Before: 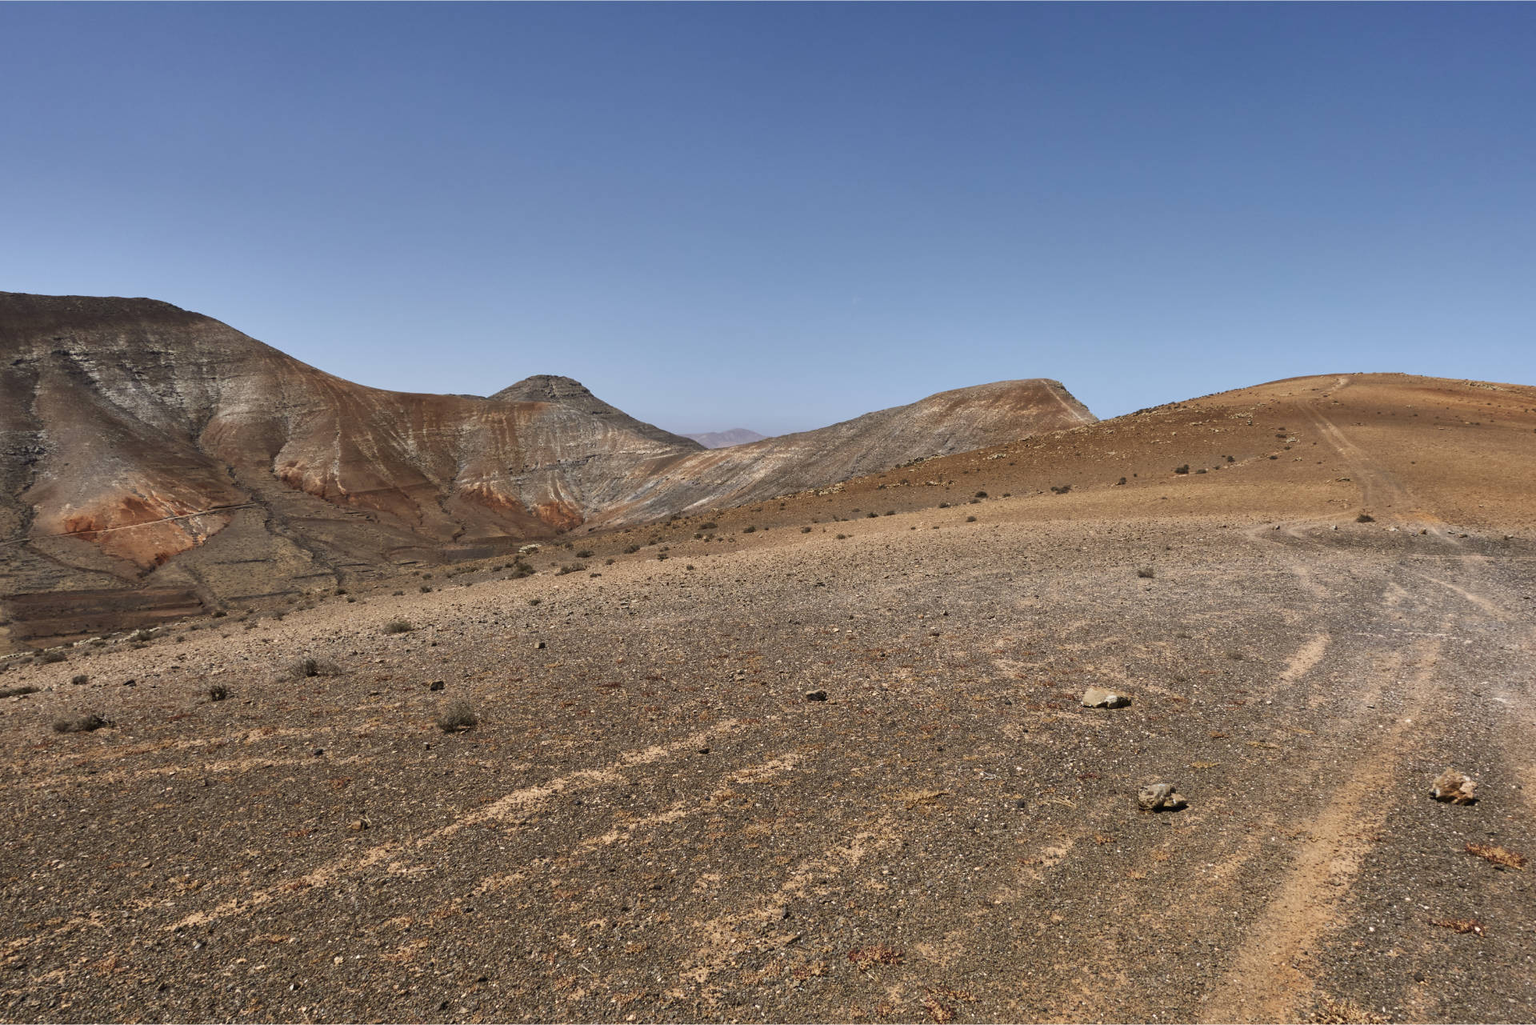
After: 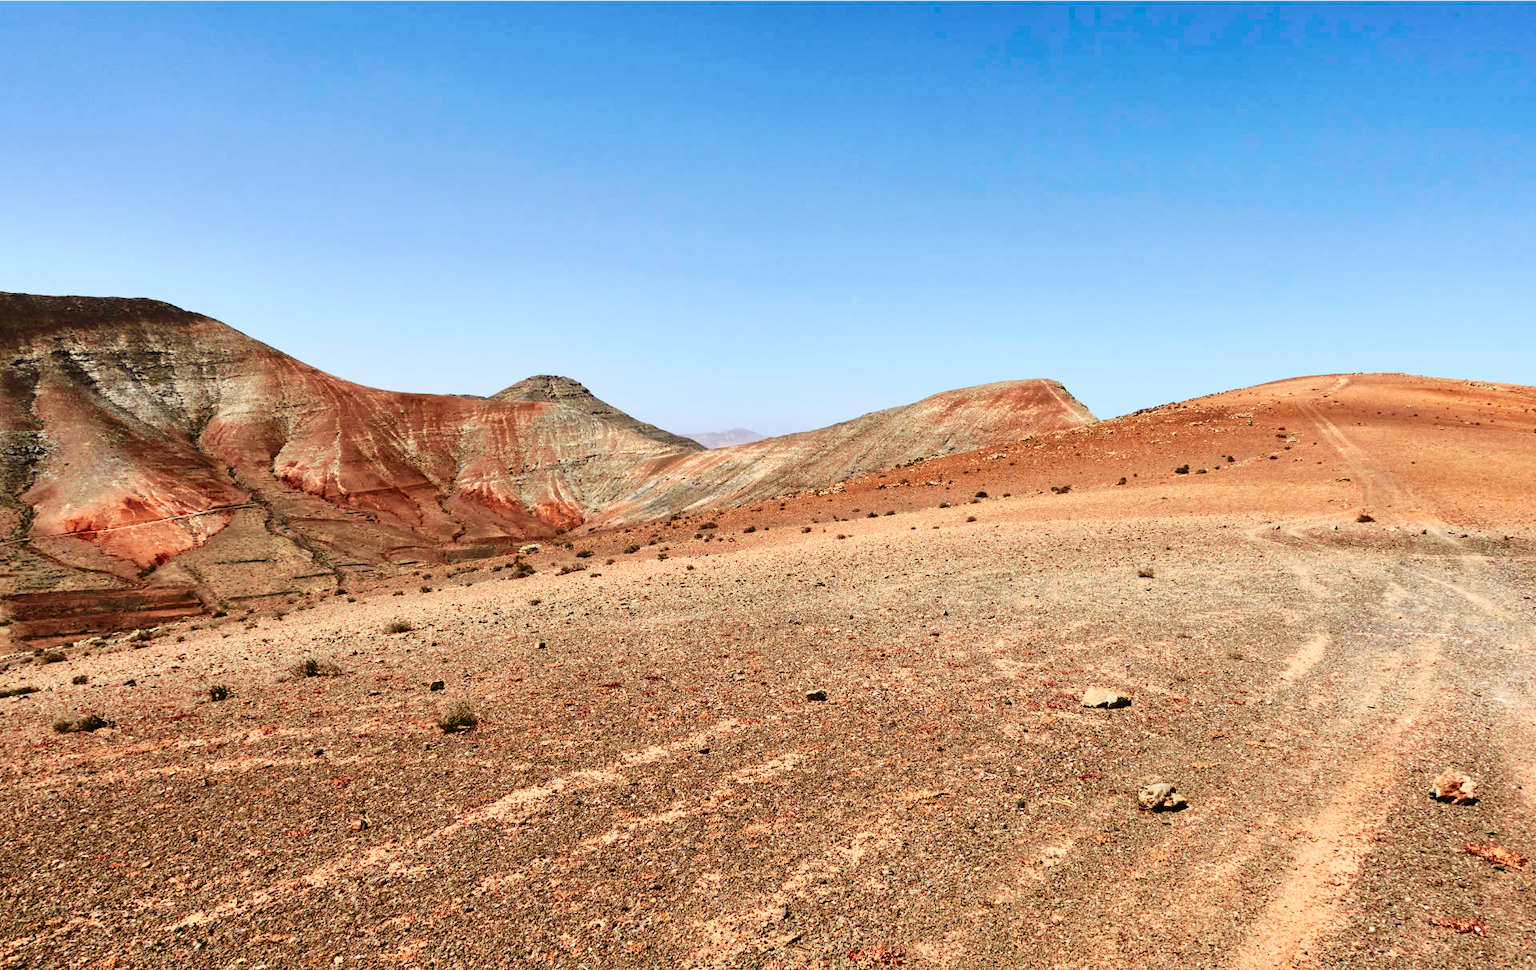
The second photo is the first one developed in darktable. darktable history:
base curve: curves: ch0 [(0, 0) (0.036, 0.025) (0.121, 0.166) (0.206, 0.329) (0.605, 0.79) (1, 1)], preserve colors none
crop and rotate: top 0.007%, bottom 5.269%
tone curve: curves: ch0 [(0, 0.021) (0.049, 0.044) (0.152, 0.14) (0.328, 0.377) (0.473, 0.543) (0.663, 0.734) (0.84, 0.899) (1, 0.969)]; ch1 [(0, 0) (0.302, 0.331) (0.427, 0.433) (0.472, 0.47) (0.502, 0.503) (0.527, 0.524) (0.564, 0.591) (0.602, 0.632) (0.677, 0.701) (0.859, 0.885) (1, 1)]; ch2 [(0, 0) (0.33, 0.301) (0.447, 0.44) (0.487, 0.496) (0.502, 0.516) (0.535, 0.563) (0.565, 0.6) (0.618, 0.629) (1, 1)], color space Lab, independent channels, preserve colors none
